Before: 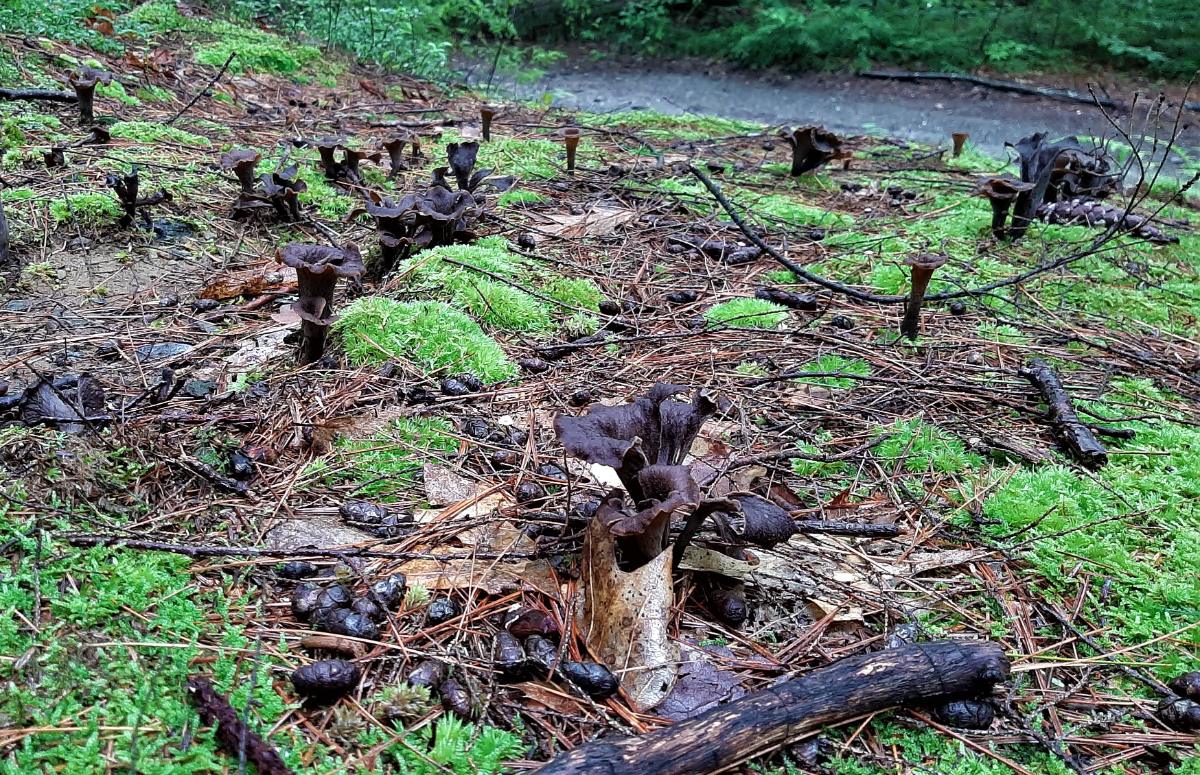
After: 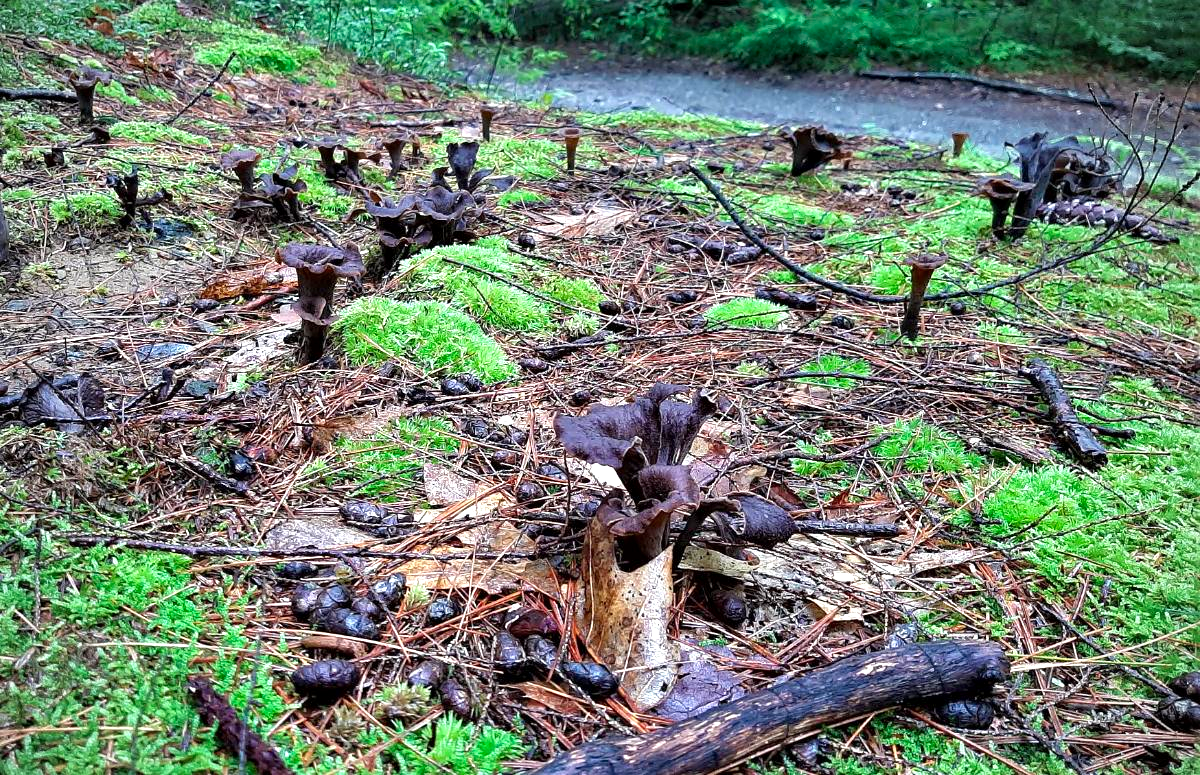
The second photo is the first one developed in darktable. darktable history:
color zones: curves: ch1 [(0.25, 0.61) (0.75, 0.248)]
vignetting: fall-off radius 61%
exposure: black level correction 0.001, exposure 0.5 EV, compensate highlight preservation false
